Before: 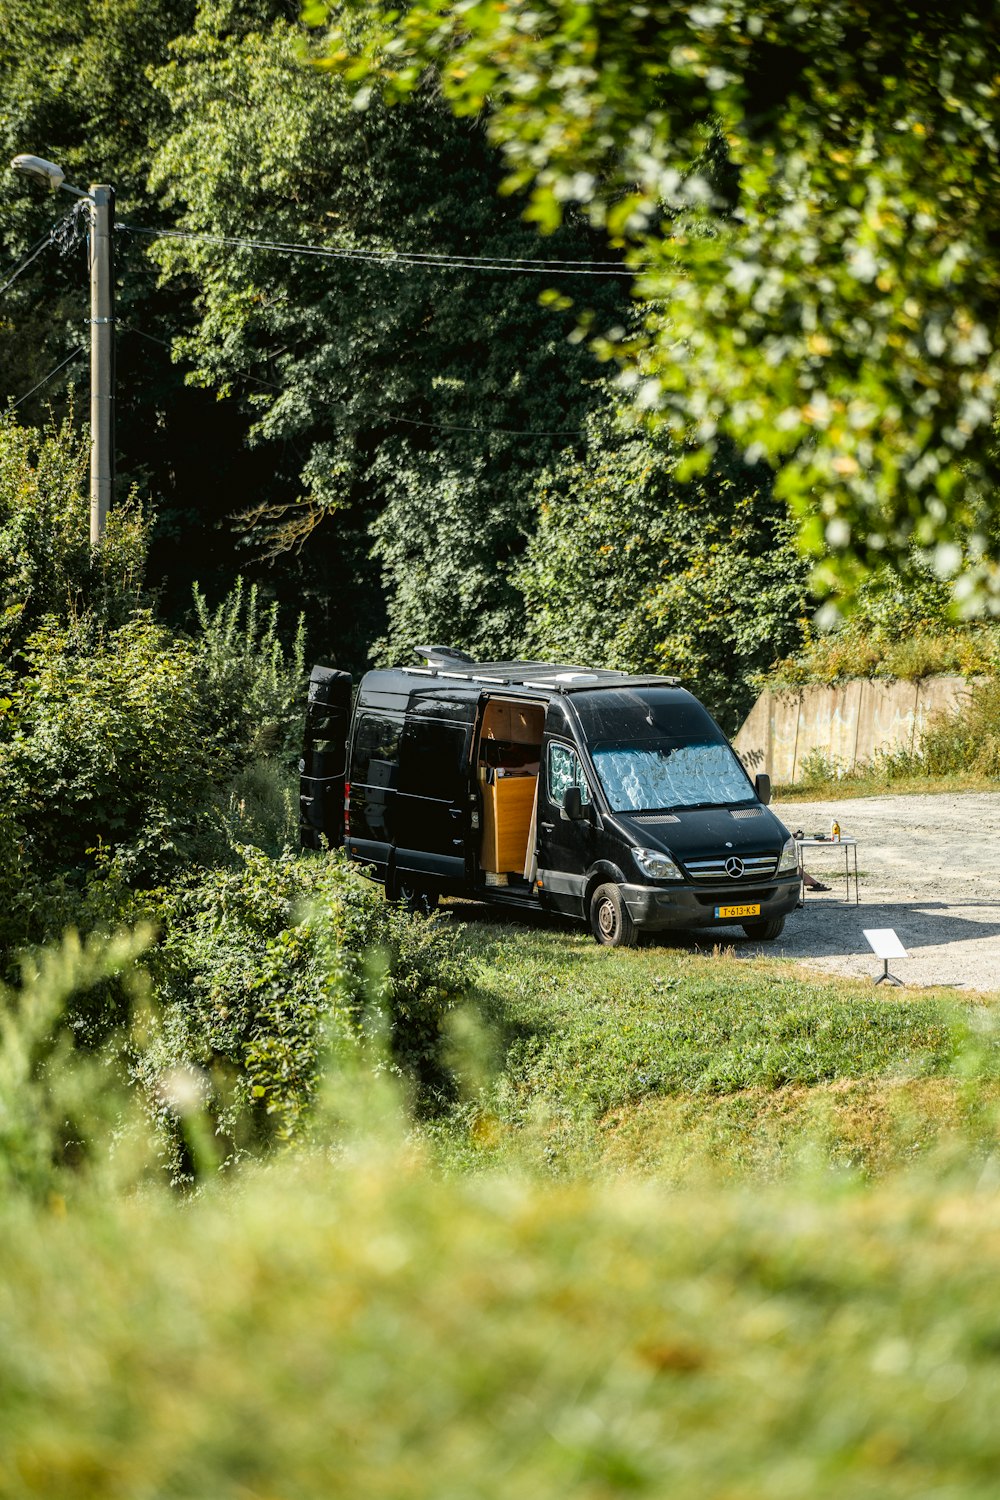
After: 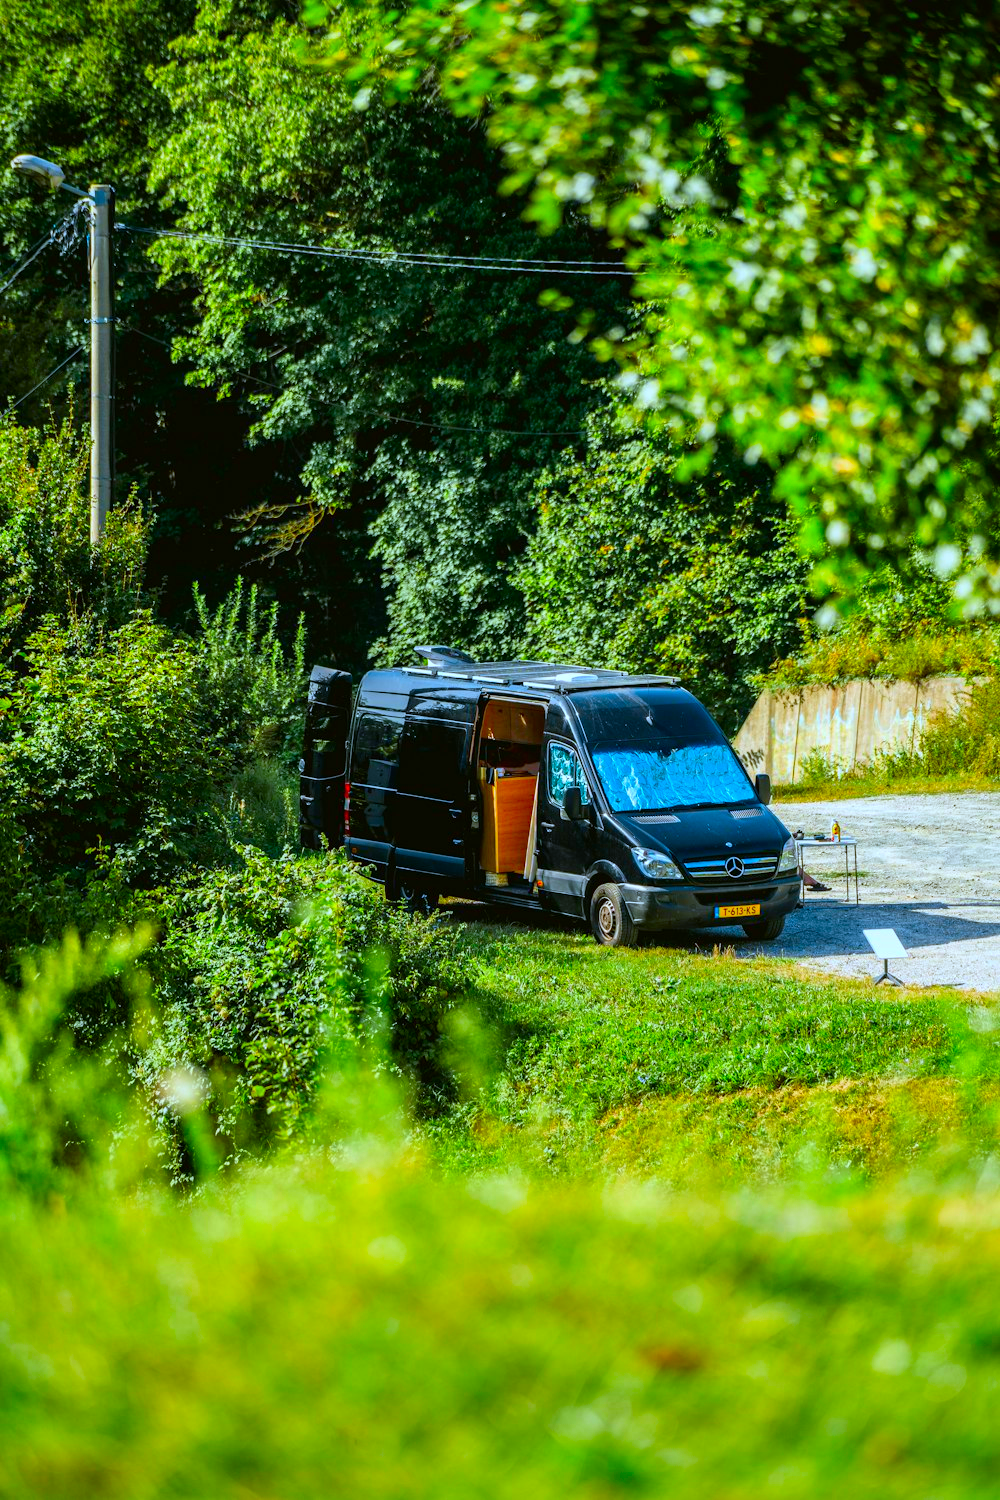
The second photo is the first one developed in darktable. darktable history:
white balance: red 0.931, blue 1.11
color correction: saturation 2.15
